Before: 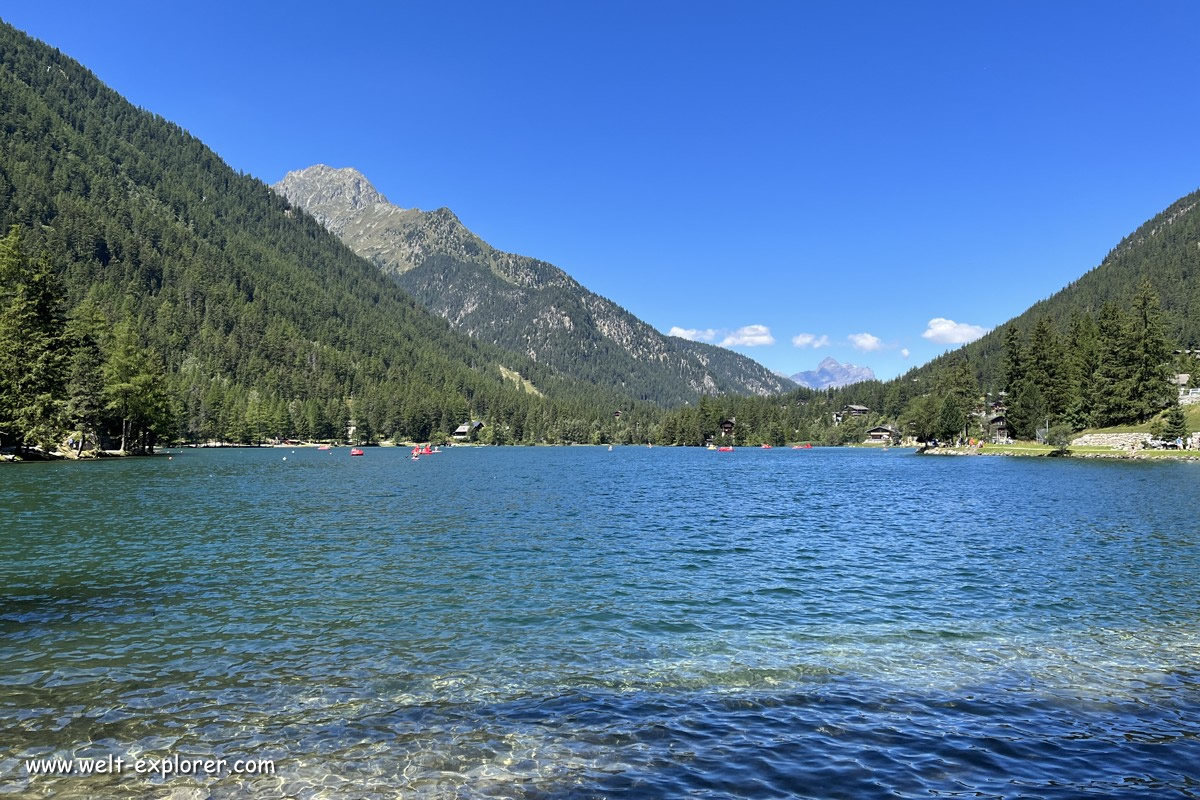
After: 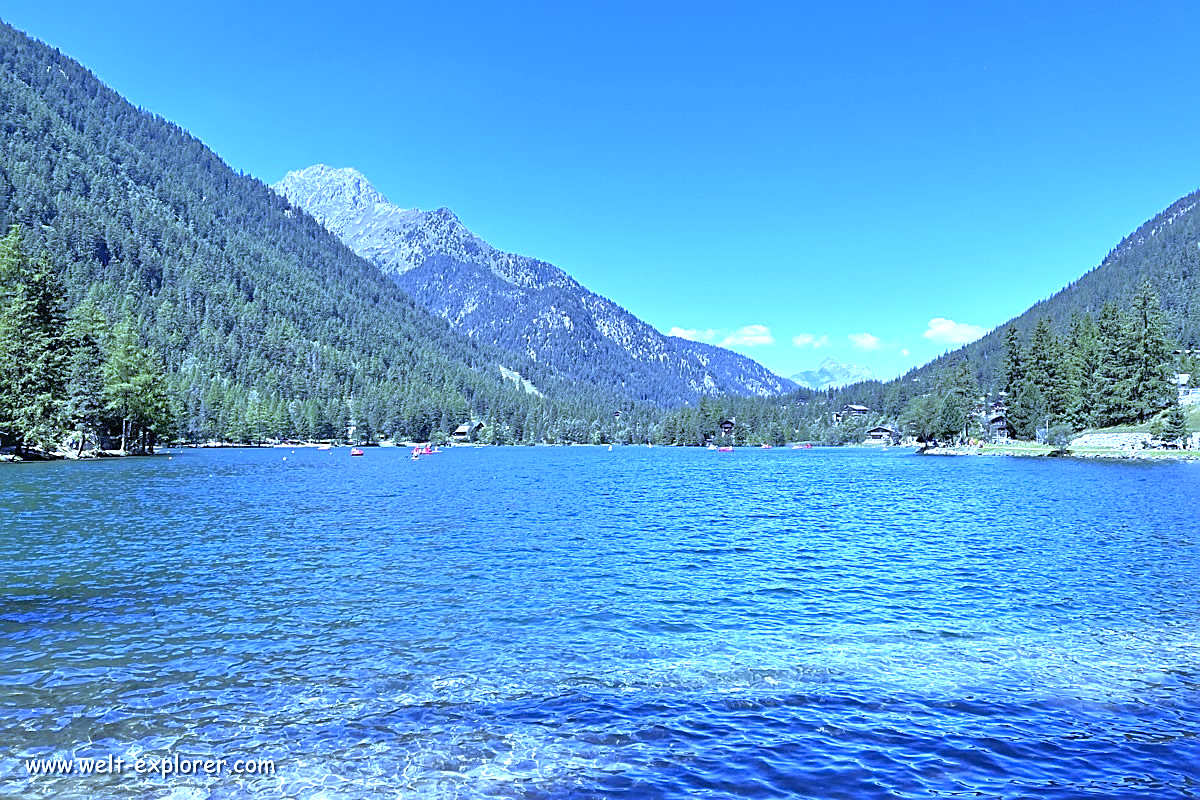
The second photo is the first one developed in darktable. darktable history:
tone equalizer: -8 EV -0.002 EV, -7 EV 0.005 EV, -6 EV -0.008 EV, -5 EV 0.007 EV, -4 EV -0.042 EV, -3 EV -0.233 EV, -2 EV -0.662 EV, -1 EV -0.983 EV, +0 EV -0.969 EV, smoothing diameter 2%, edges refinement/feathering 20, mask exposure compensation -1.57 EV, filter diffusion 5
white balance: red 0.766, blue 1.537
exposure: black level correction 0, exposure 1.9 EV, compensate highlight preservation false
sharpen: on, module defaults
color correction: highlights a* -0.182, highlights b* -0.124
